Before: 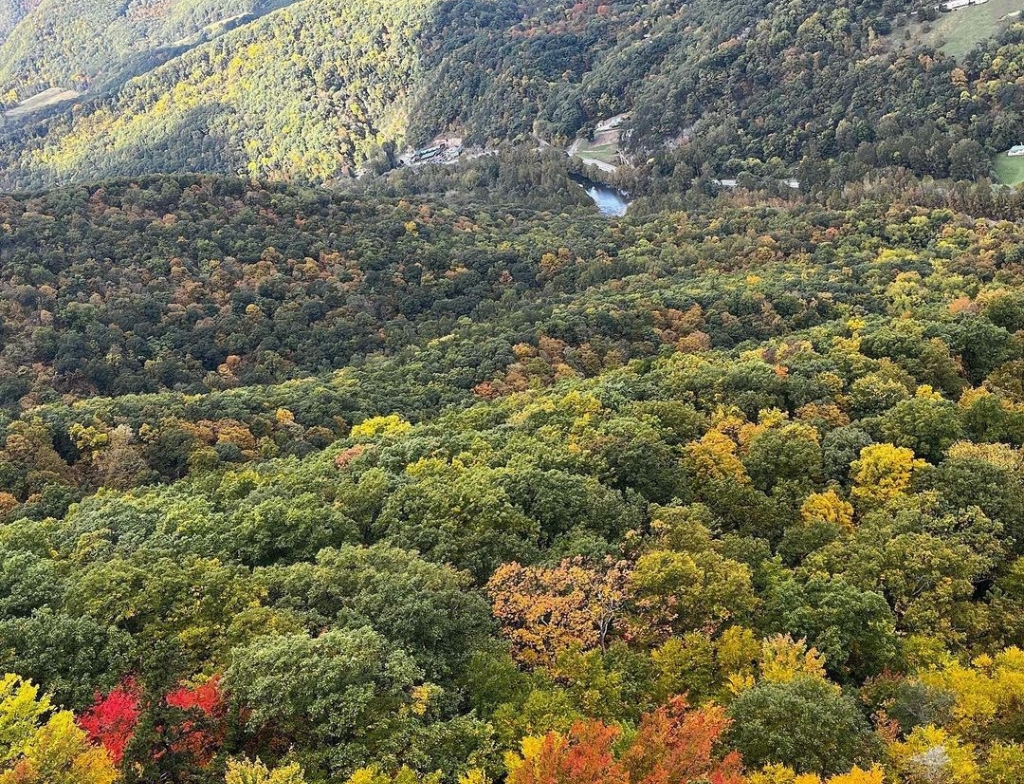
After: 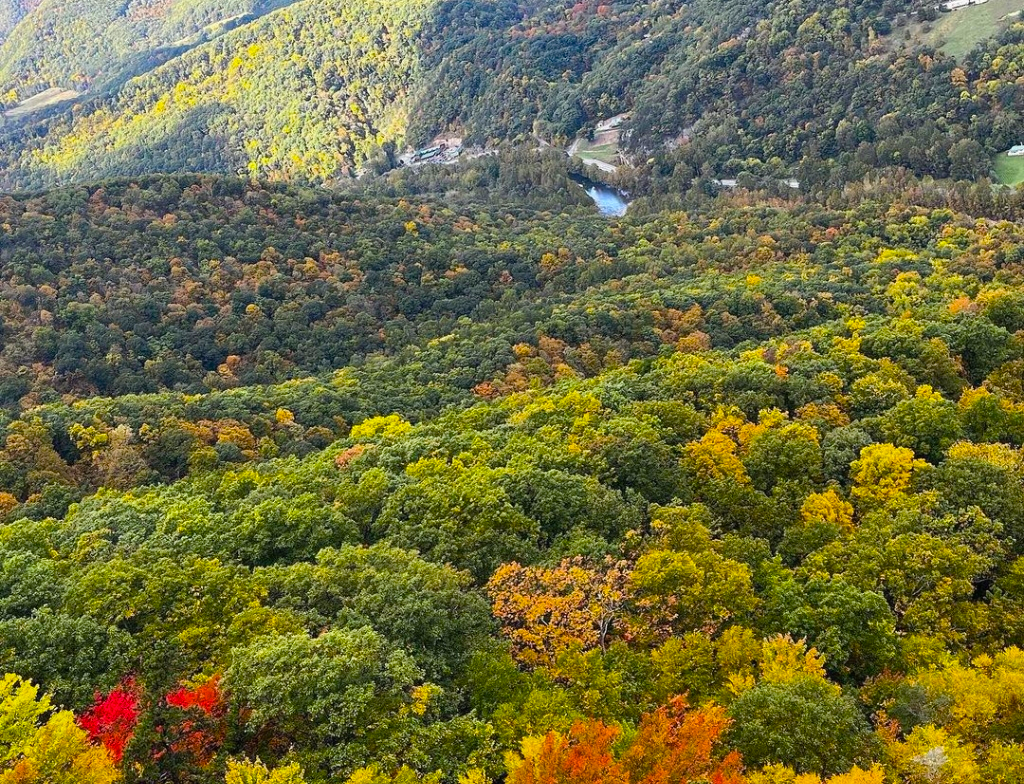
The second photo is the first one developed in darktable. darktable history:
rotate and perspective: automatic cropping original format, crop left 0, crop top 0
color balance rgb: linear chroma grading › global chroma 15%, perceptual saturation grading › global saturation 30%
